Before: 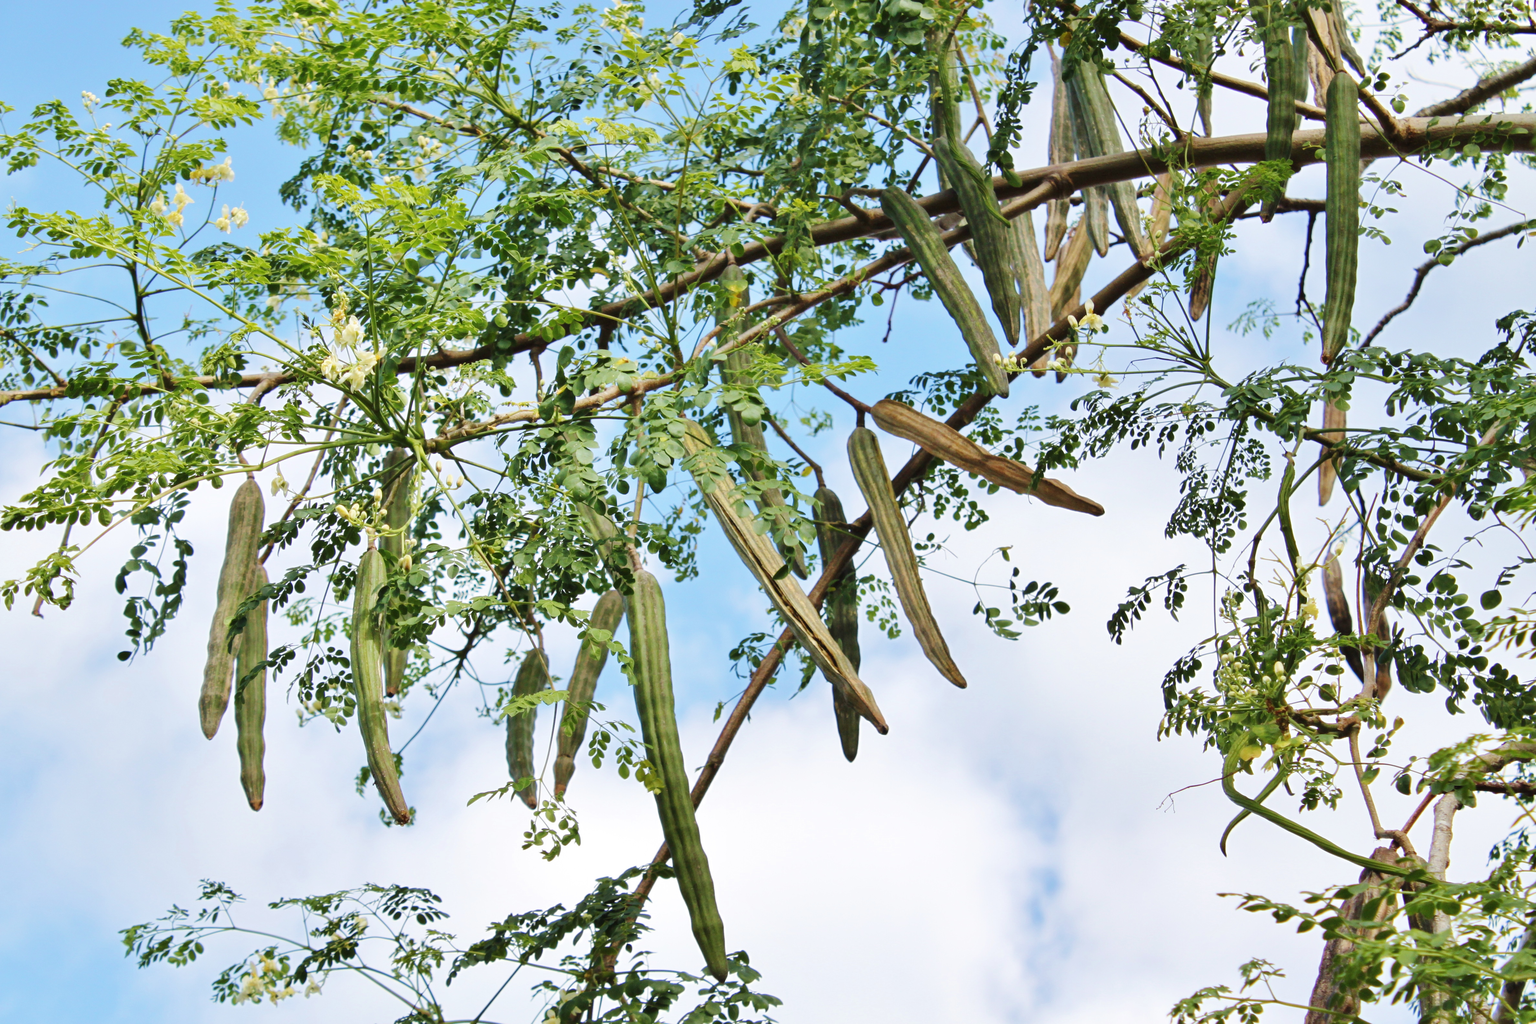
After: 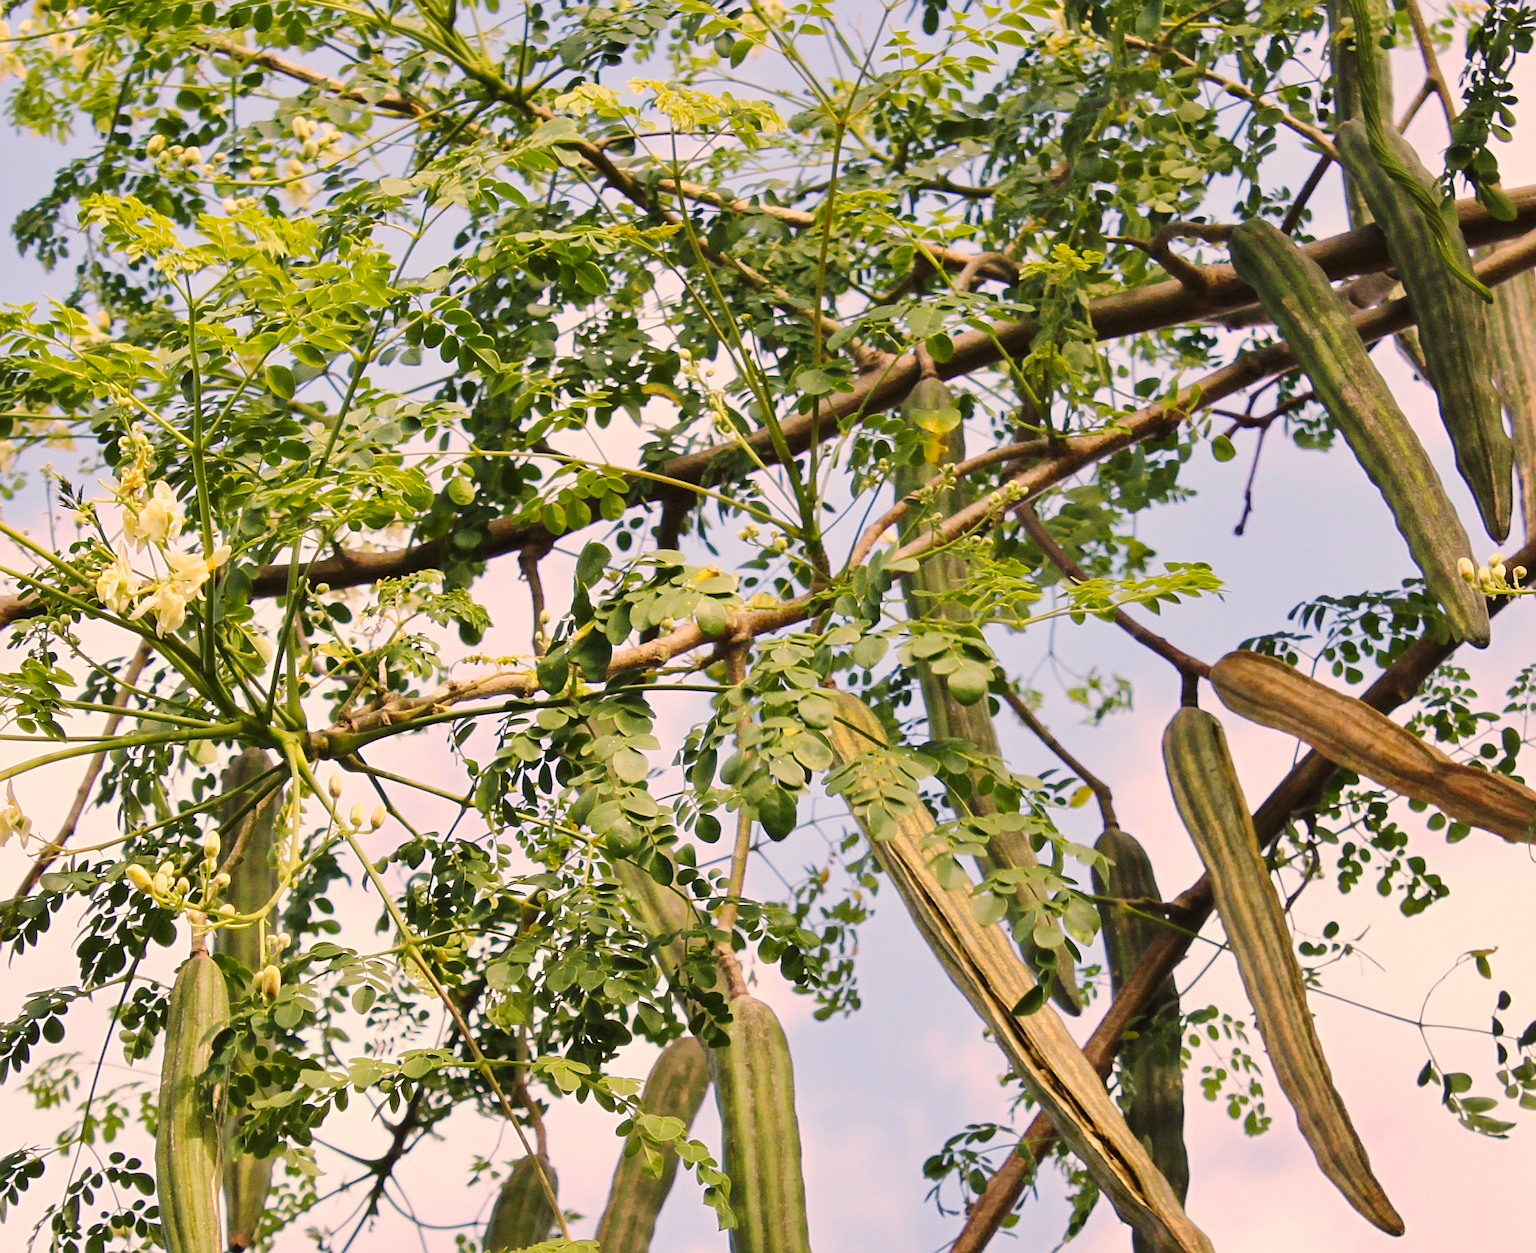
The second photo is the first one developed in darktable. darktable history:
sharpen: on, module defaults
color correction: highlights a* 17.5, highlights b* 19.12
crop: left 17.812%, top 7.654%, right 32.805%, bottom 31.89%
